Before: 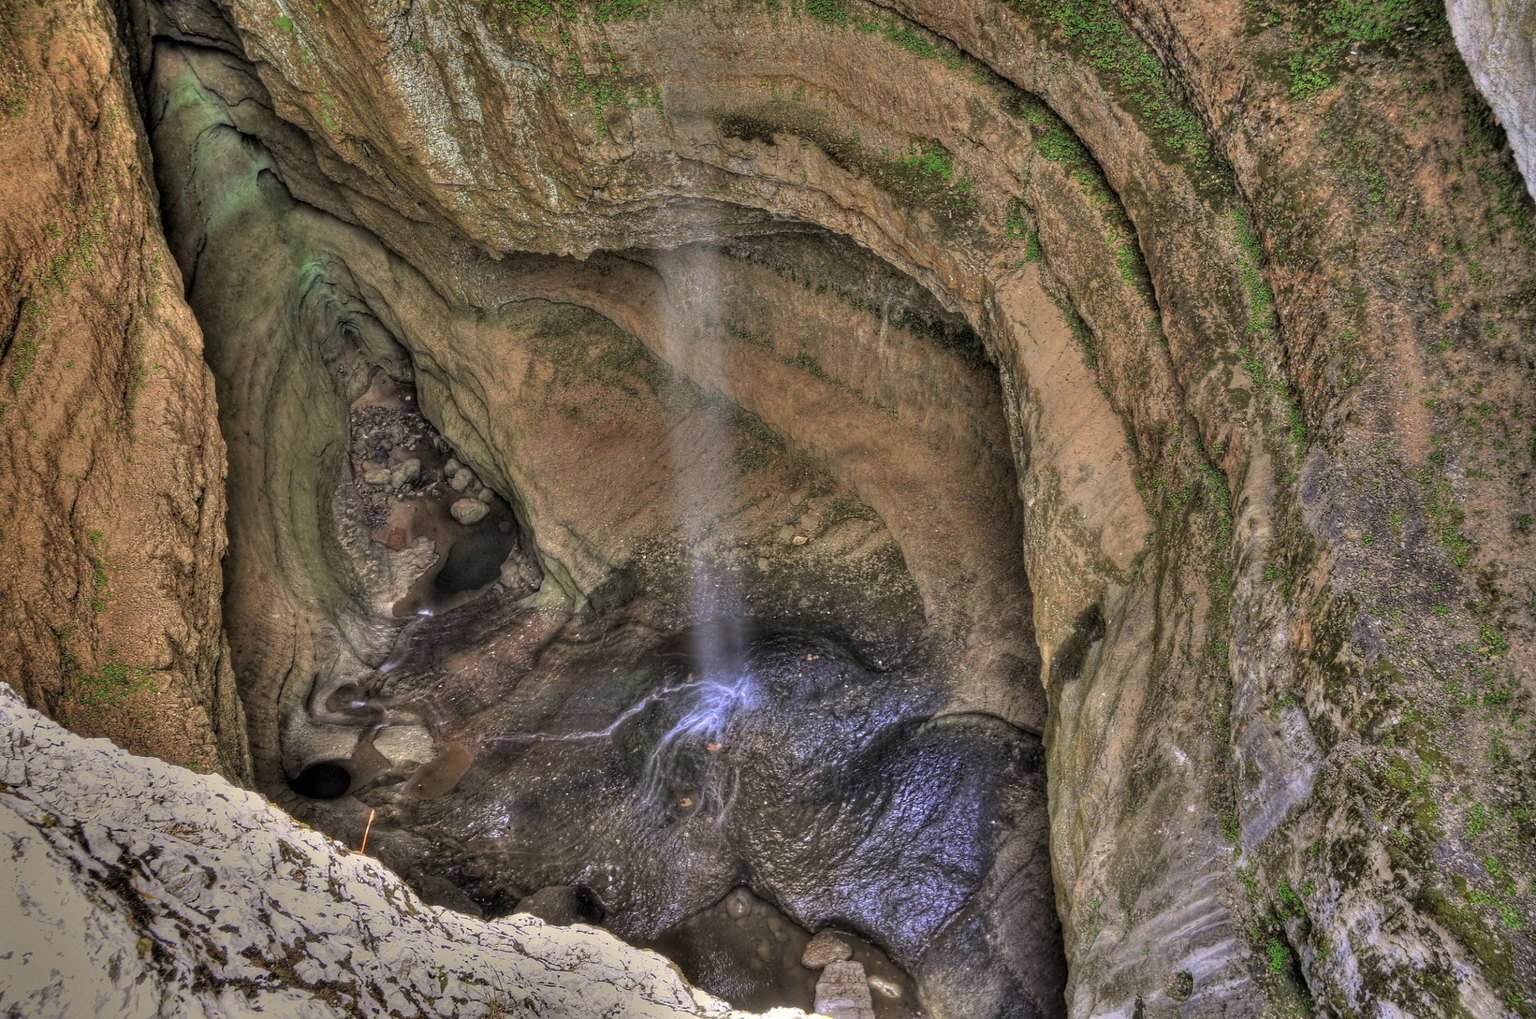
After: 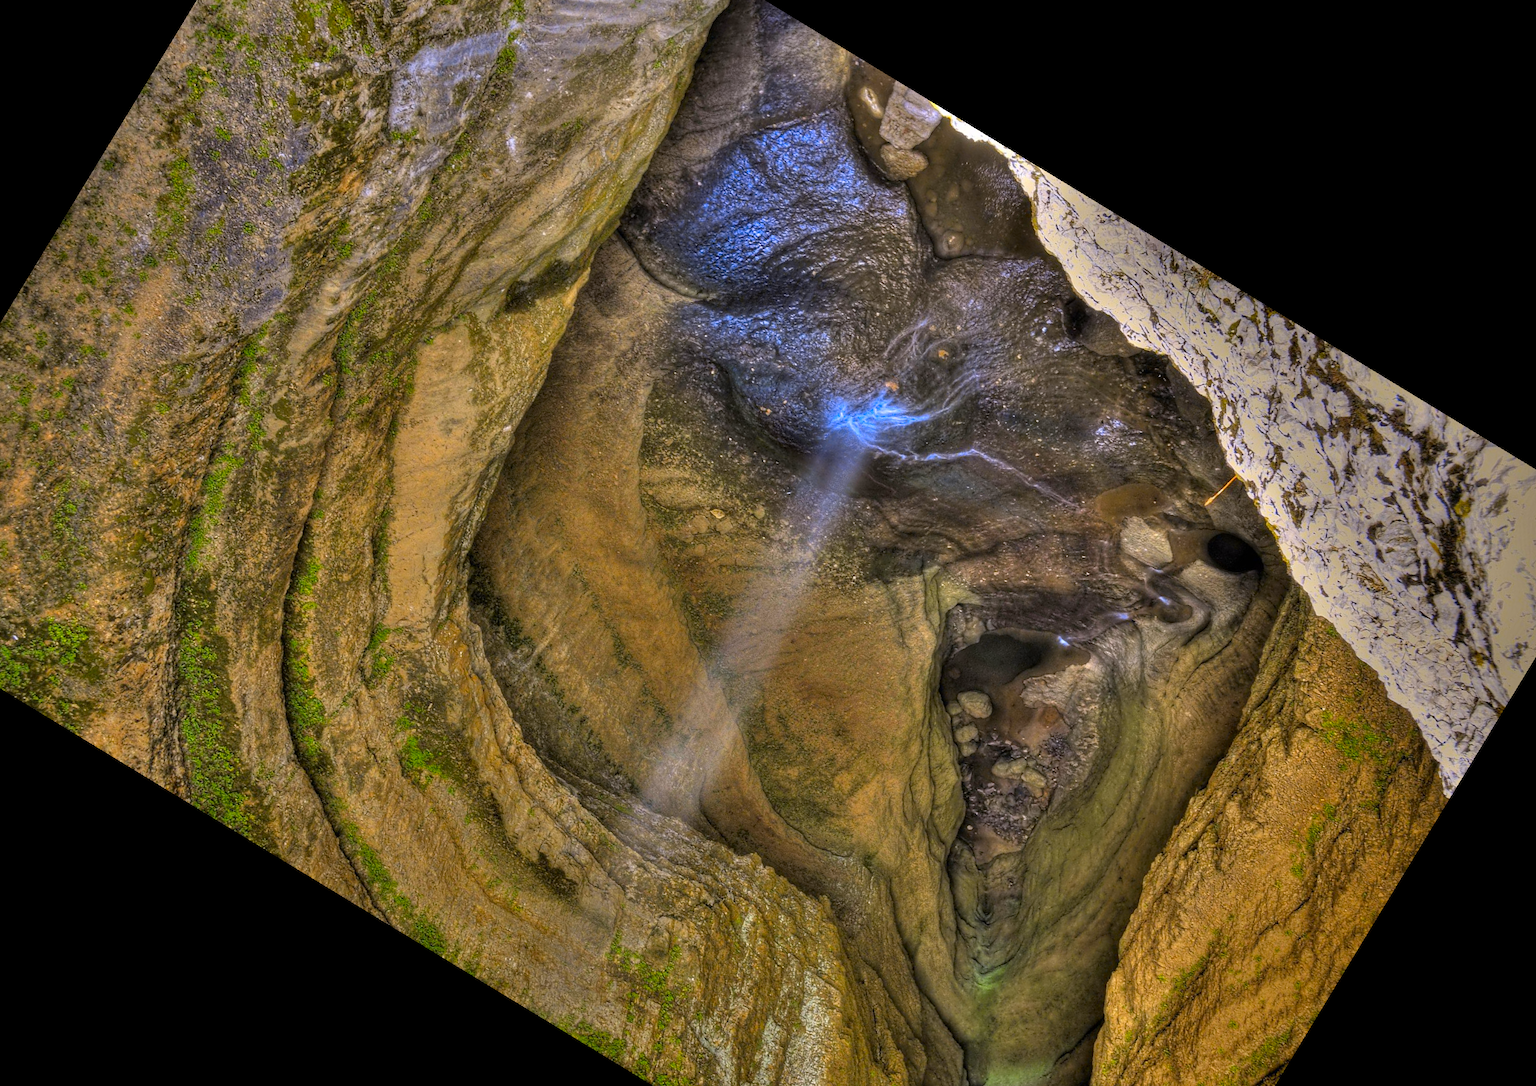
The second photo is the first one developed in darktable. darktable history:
crop and rotate: angle 148.68°, left 9.111%, top 15.603%, right 4.588%, bottom 17.041%
color contrast: green-magenta contrast 1.12, blue-yellow contrast 1.95, unbound 0
white balance: red 1.009, blue 1.027
